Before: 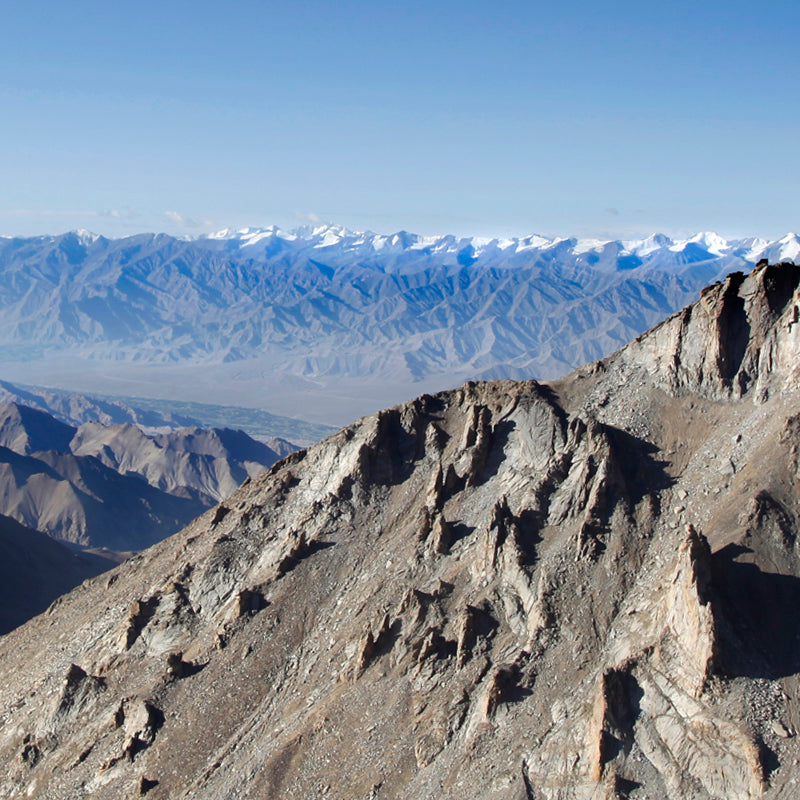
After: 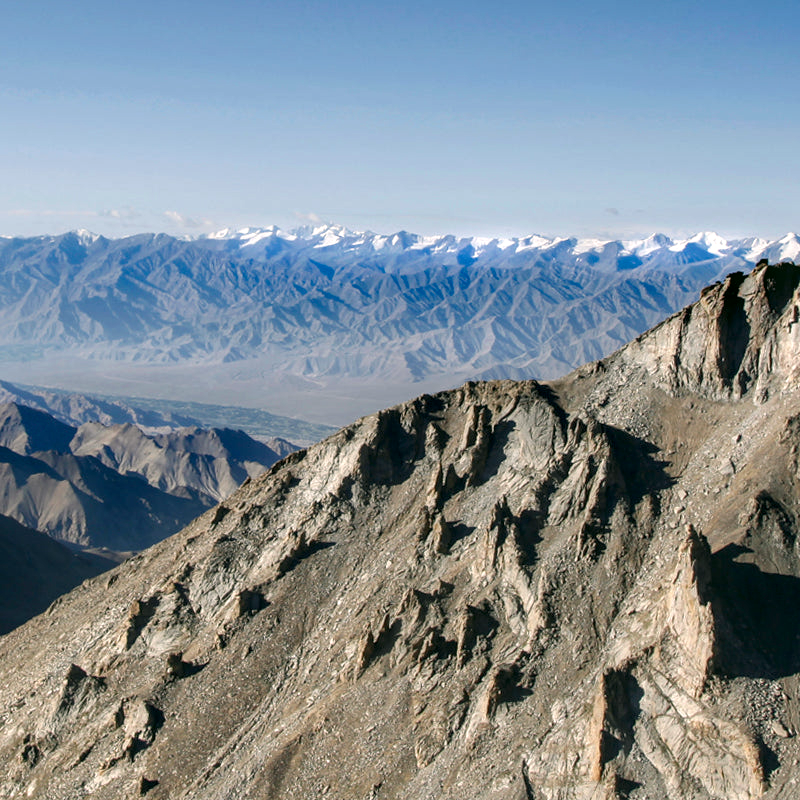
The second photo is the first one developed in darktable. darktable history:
color correction: highlights a* 4.58, highlights b* 4.93, shadows a* -7.31, shadows b* 4.91
local contrast: detail 130%
